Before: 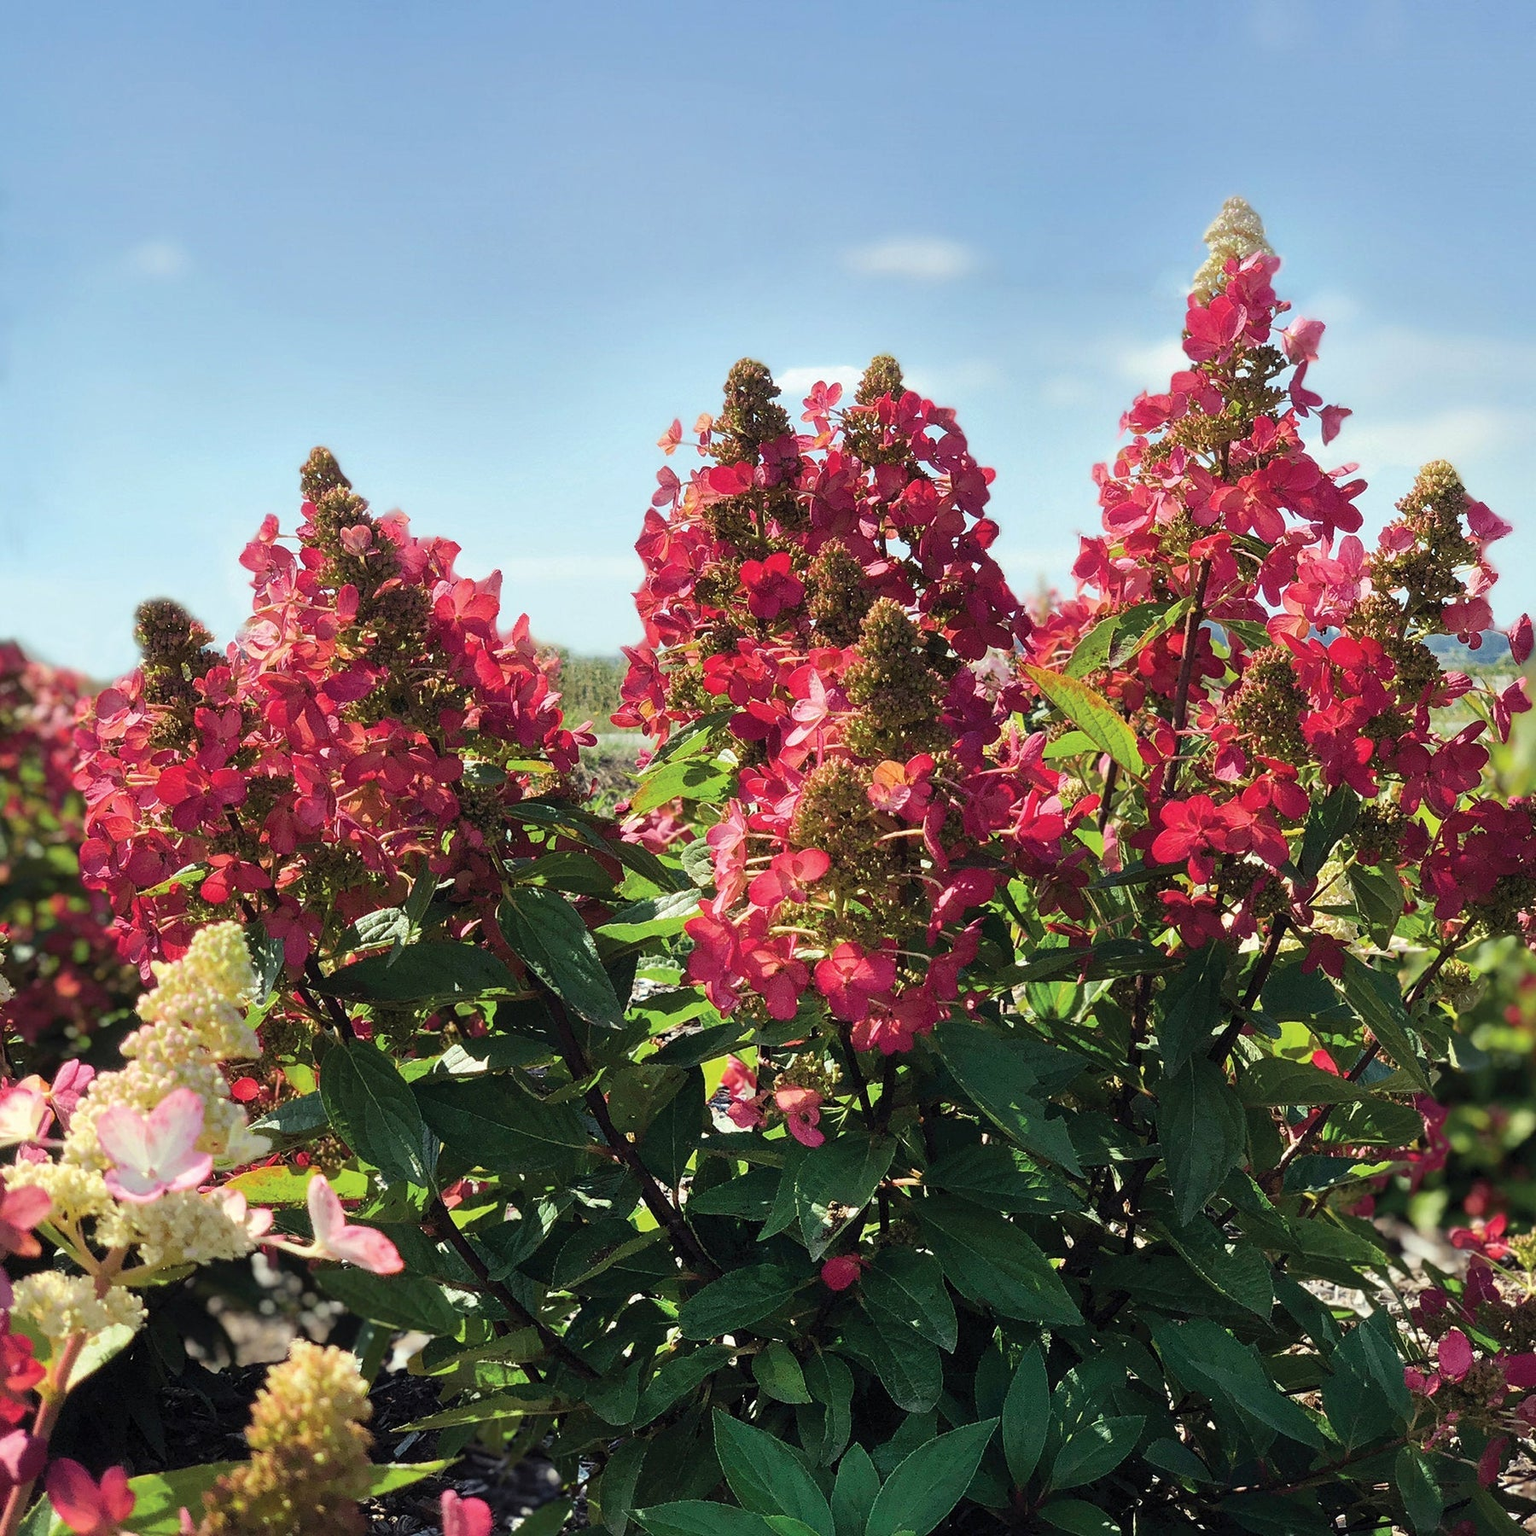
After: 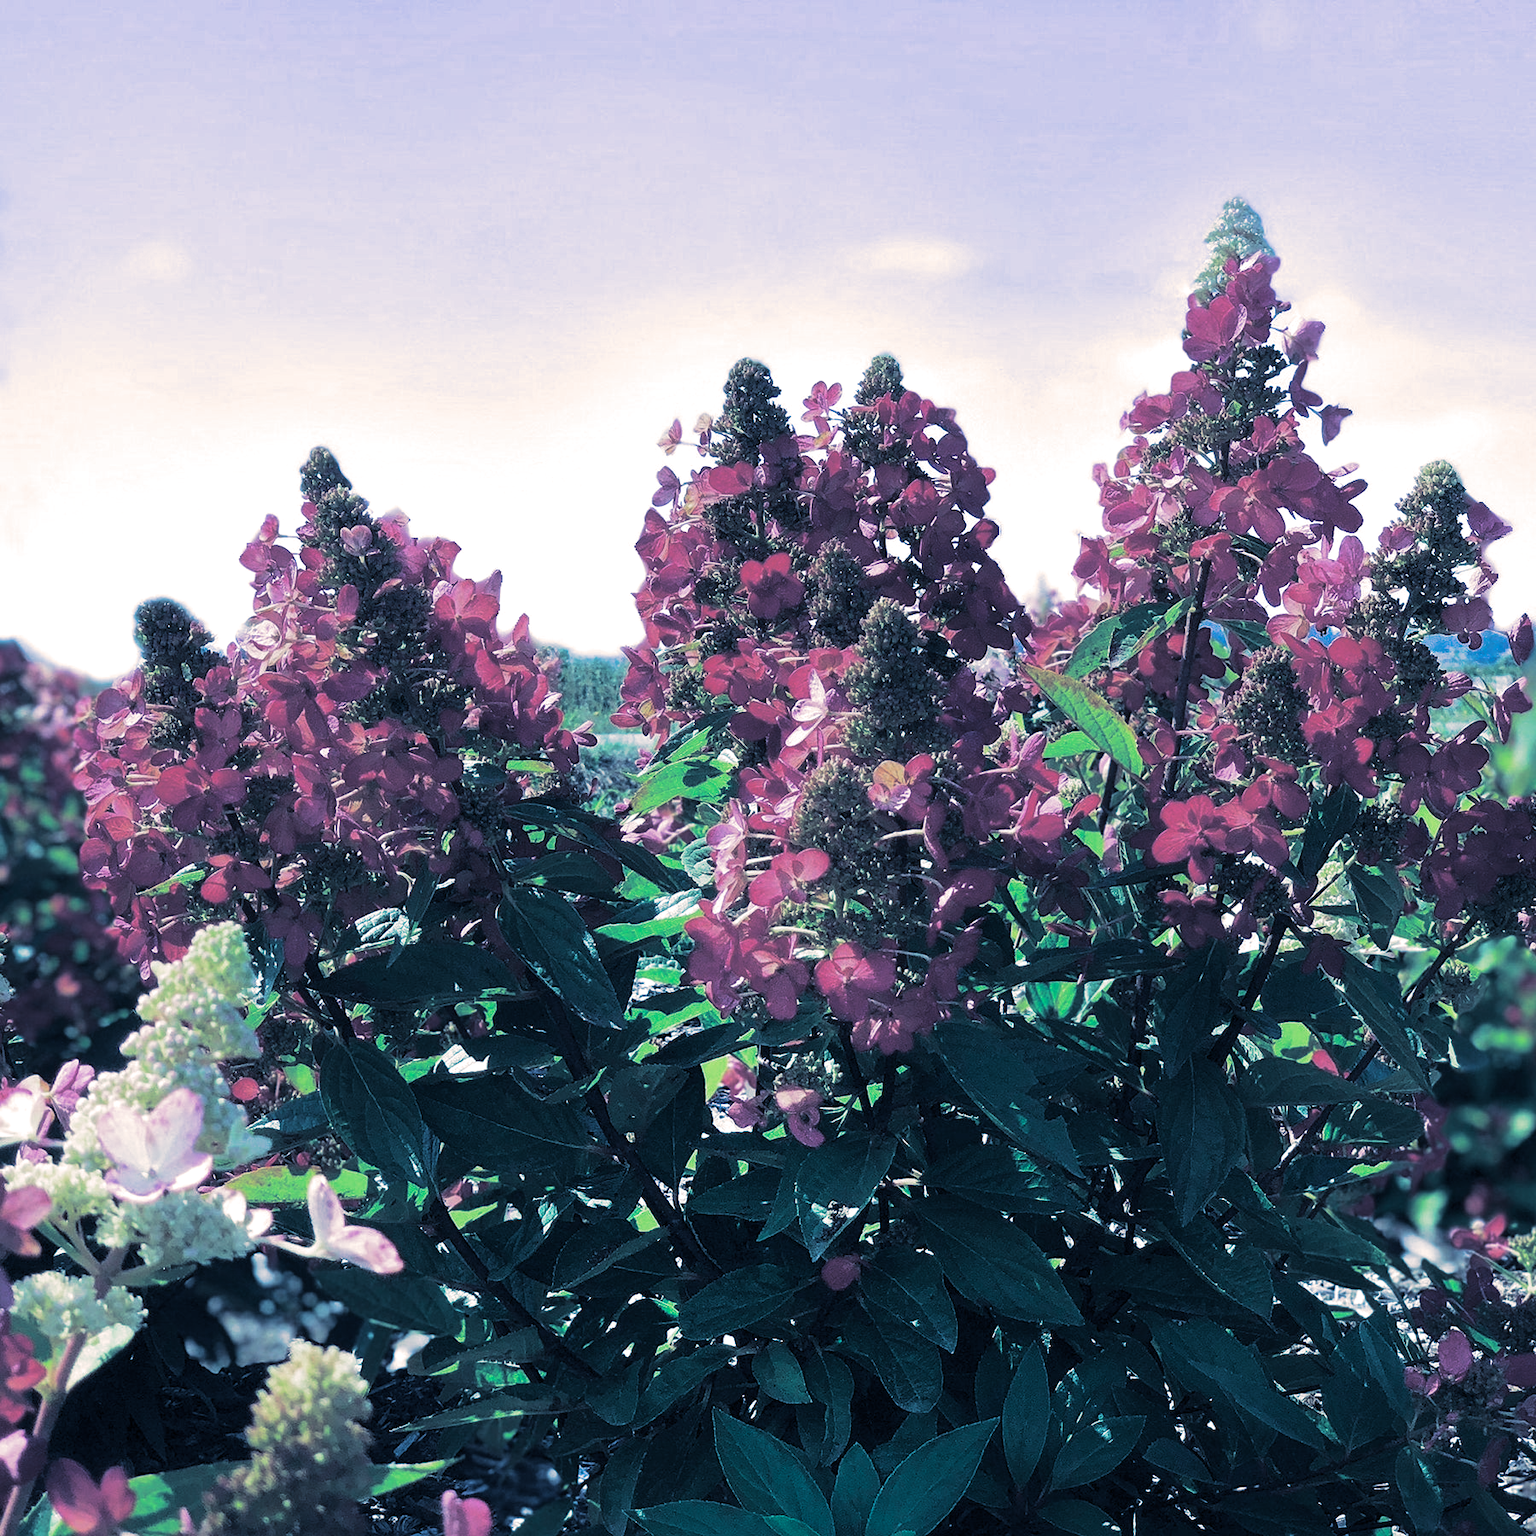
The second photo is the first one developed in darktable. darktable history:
color calibration: illuminant custom, x 0.432, y 0.395, temperature 3098 K
split-toning: shadows › hue 226.8°, shadows › saturation 0.56, highlights › hue 28.8°, balance -40, compress 0%
